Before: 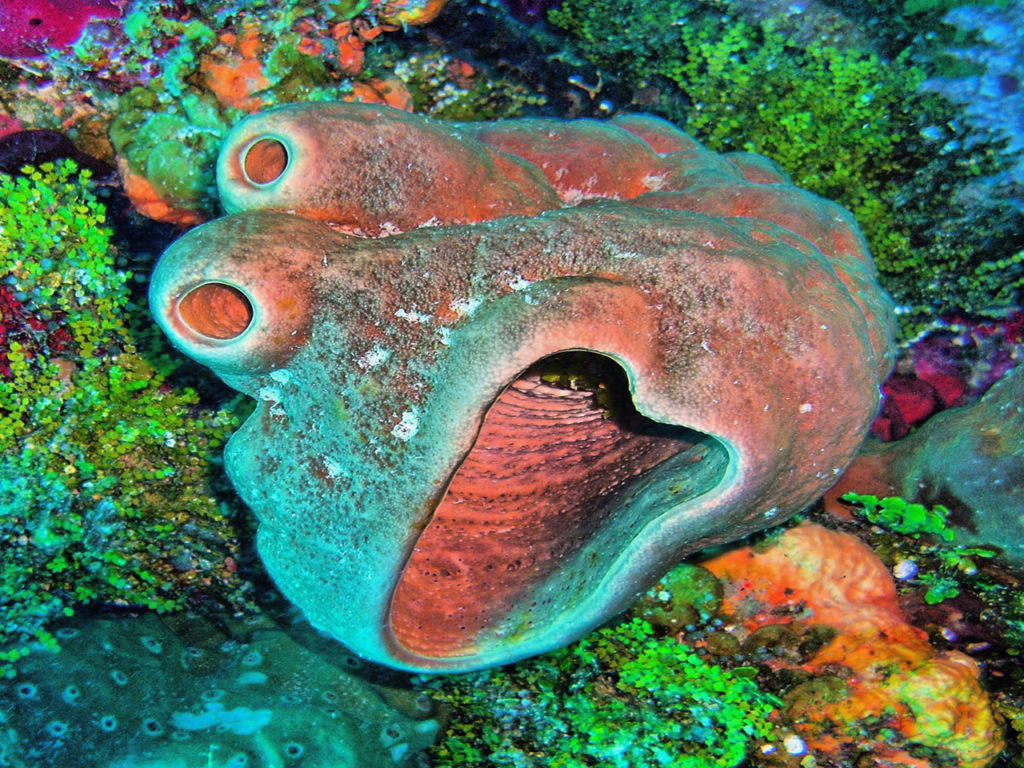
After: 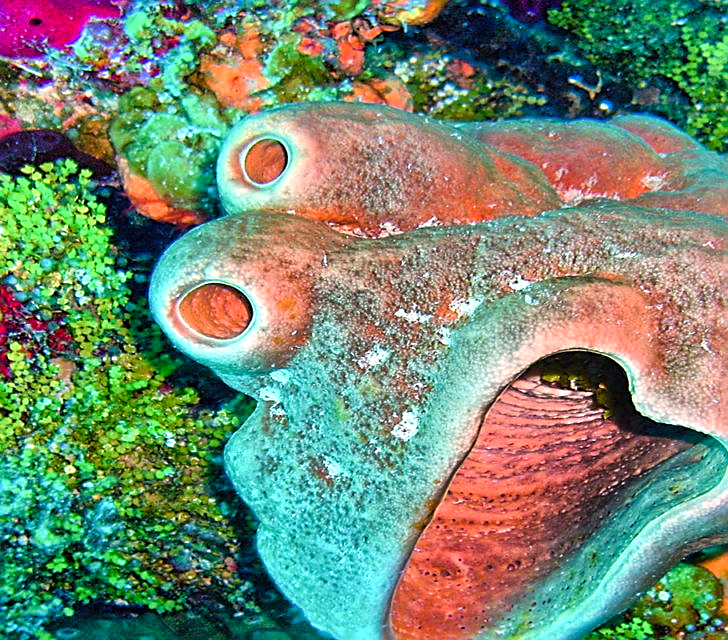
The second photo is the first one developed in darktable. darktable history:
crop: right 28.885%, bottom 16.626%
color balance rgb: perceptual saturation grading › global saturation 20%, perceptual saturation grading › highlights -50%, perceptual saturation grading › shadows 30%, perceptual brilliance grading › global brilliance 10%, perceptual brilliance grading › shadows 15%
sharpen: on, module defaults
